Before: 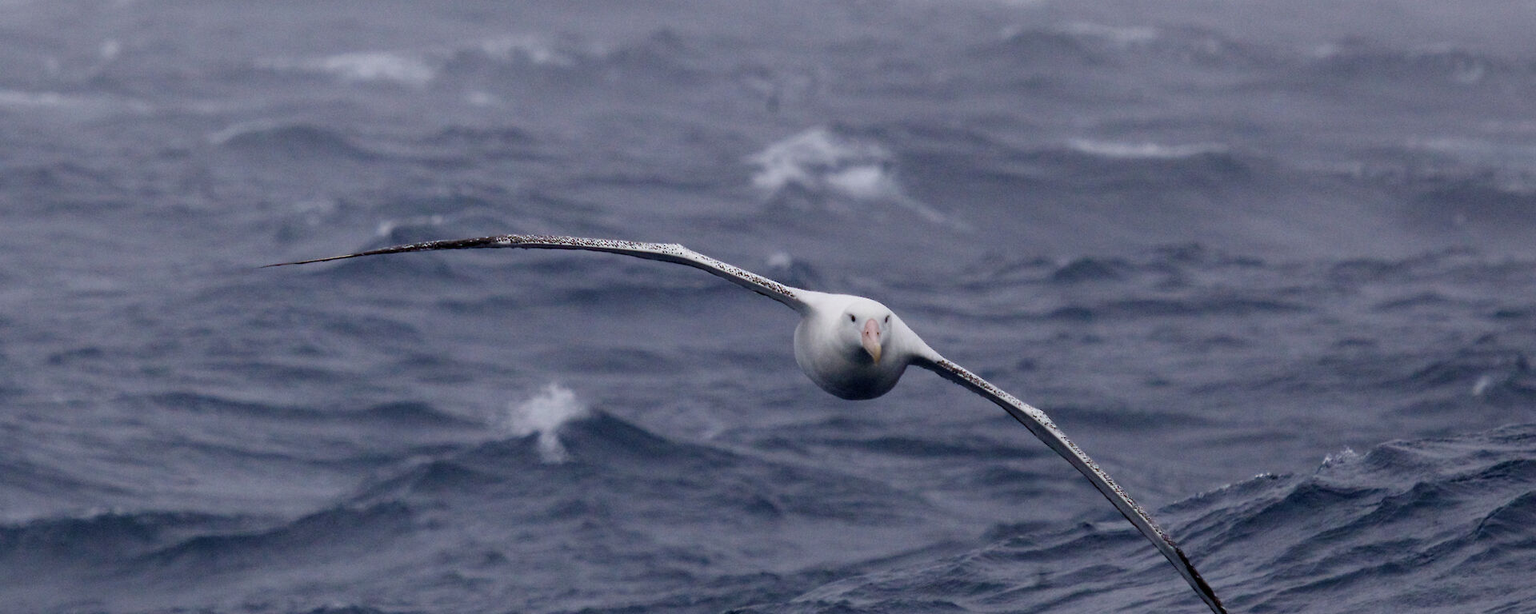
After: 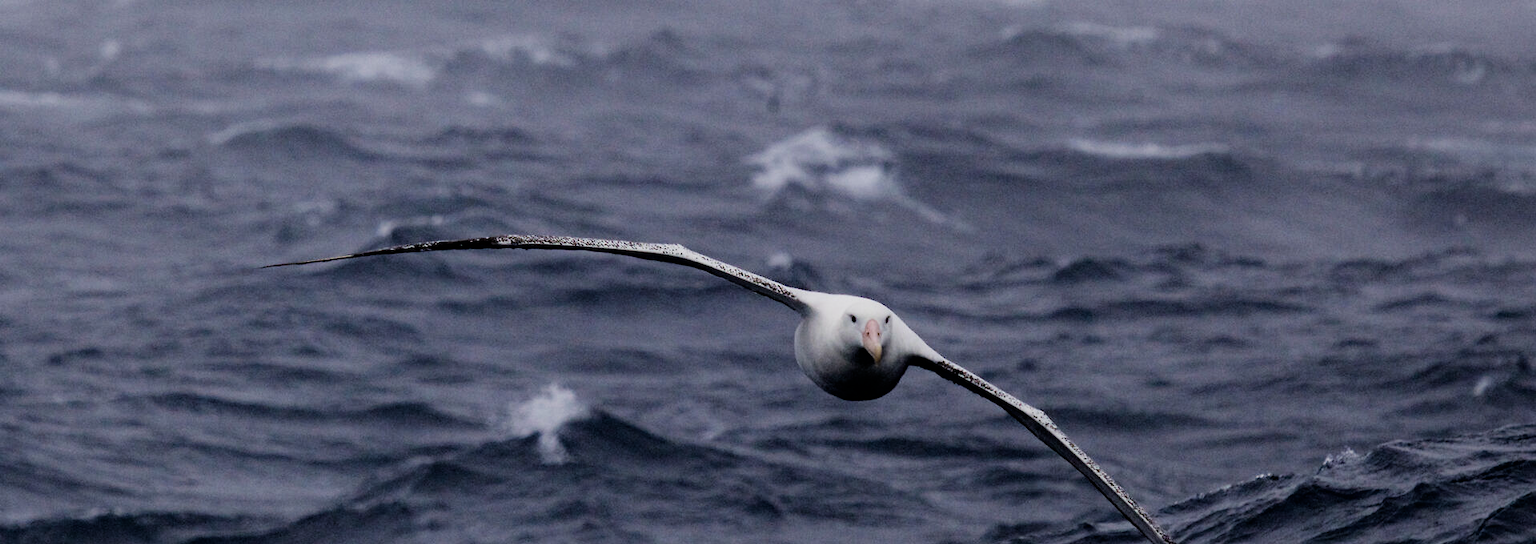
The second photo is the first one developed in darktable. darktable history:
haze removal: compatibility mode true, adaptive false
crop and rotate: top 0%, bottom 11.367%
filmic rgb: black relative exposure -5.03 EV, white relative exposure 3.98 EV, threshold 5.96 EV, hardness 2.9, contrast 1.3, highlights saturation mix -31.5%, enable highlight reconstruction true
